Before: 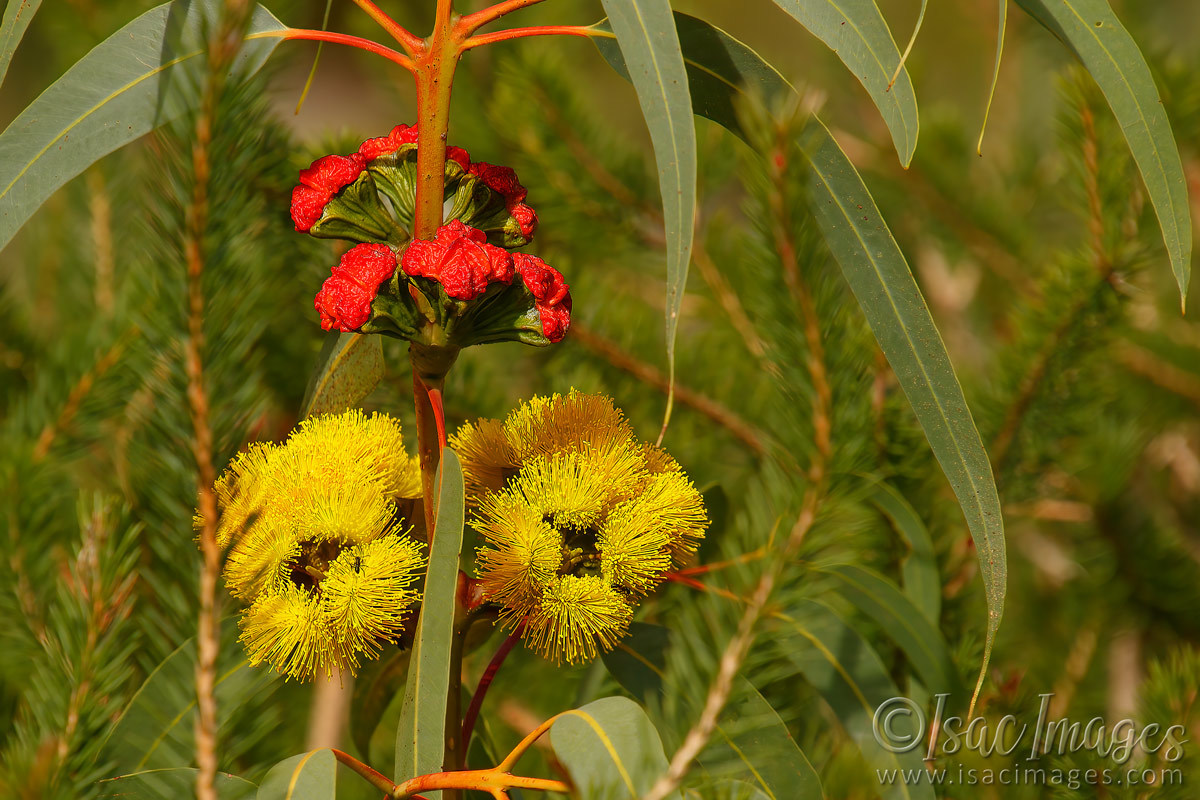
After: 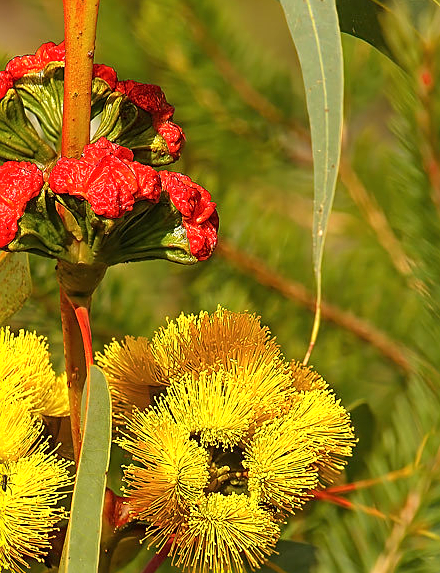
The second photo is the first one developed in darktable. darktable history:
sharpen: on, module defaults
exposure: black level correction 0, exposure 0.697 EV, compensate highlight preservation false
tone curve: curves: ch0 [(0, 0) (0.584, 0.595) (1, 1)], color space Lab, independent channels, preserve colors none
crop and rotate: left 29.443%, top 10.252%, right 33.855%, bottom 18.015%
